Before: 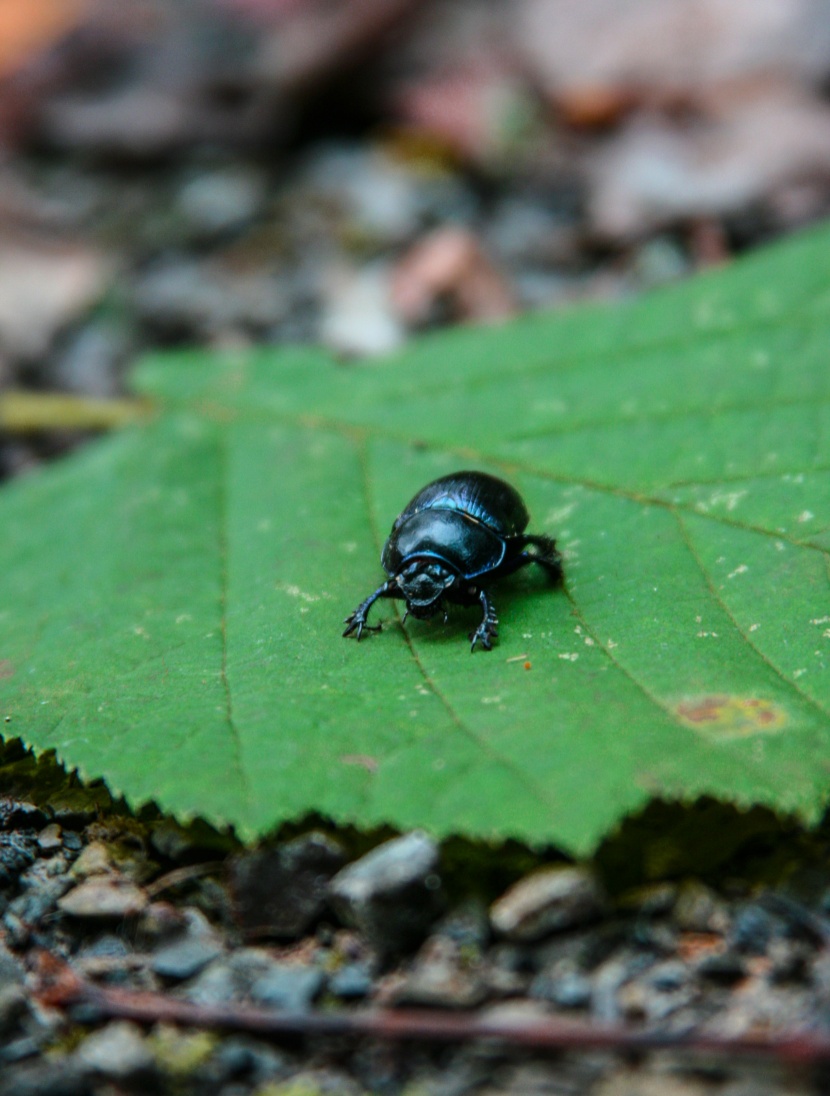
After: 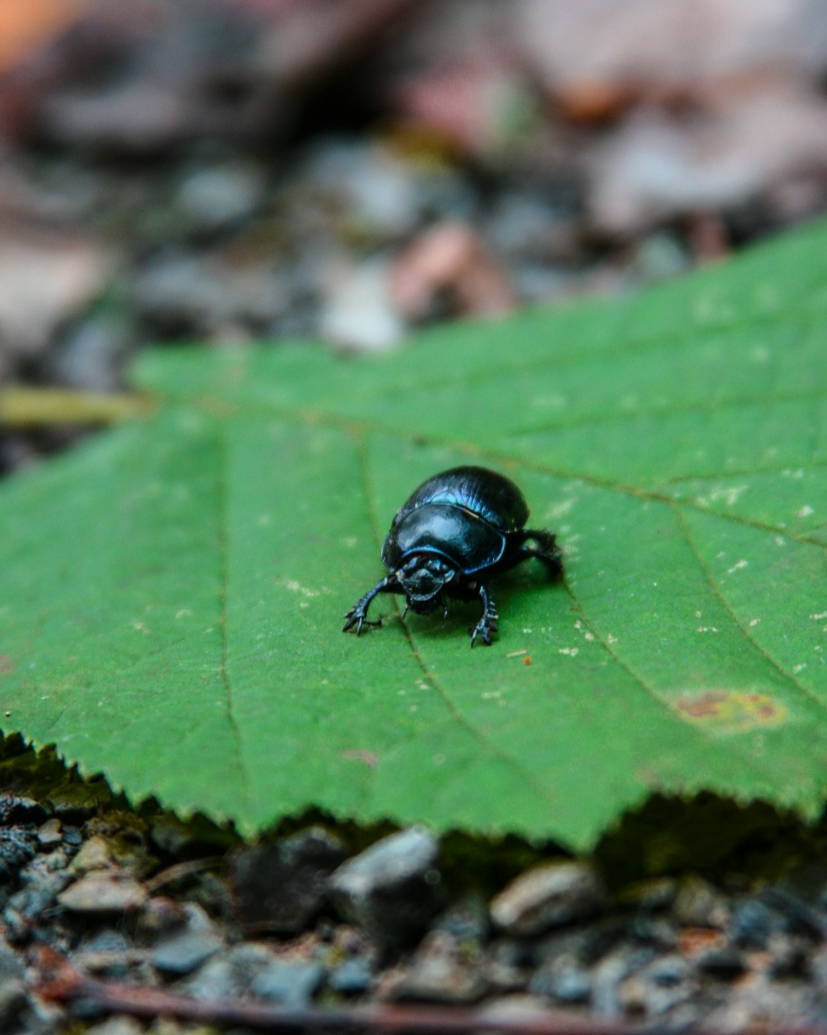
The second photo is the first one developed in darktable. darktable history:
crop: top 0.464%, right 0.26%, bottom 5.092%
